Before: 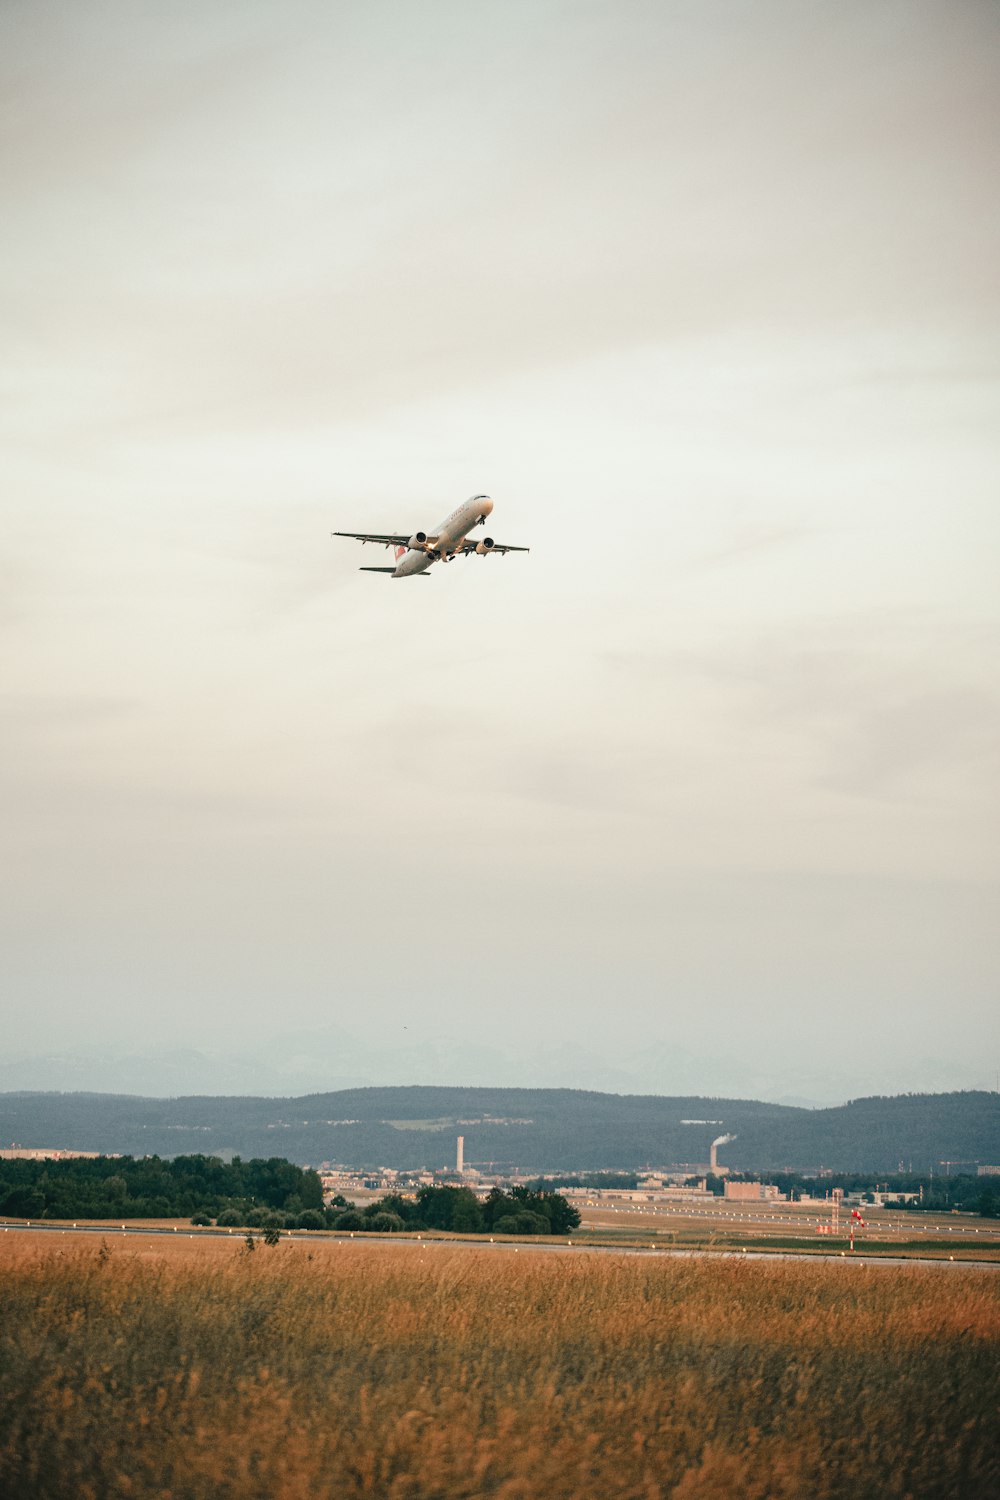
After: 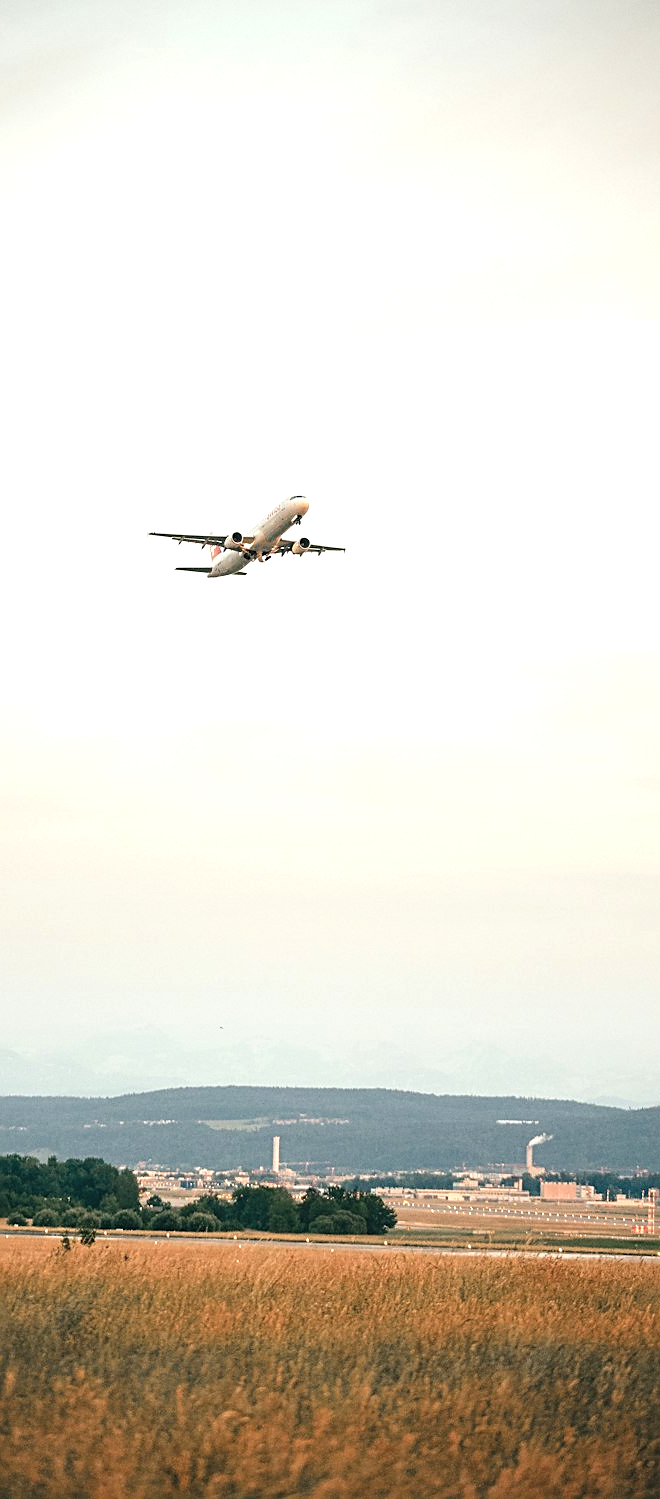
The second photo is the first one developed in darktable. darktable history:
exposure: exposure 0.6 EV, compensate highlight preservation false
crop and rotate: left 18.442%, right 15.508%
sharpen: on, module defaults
